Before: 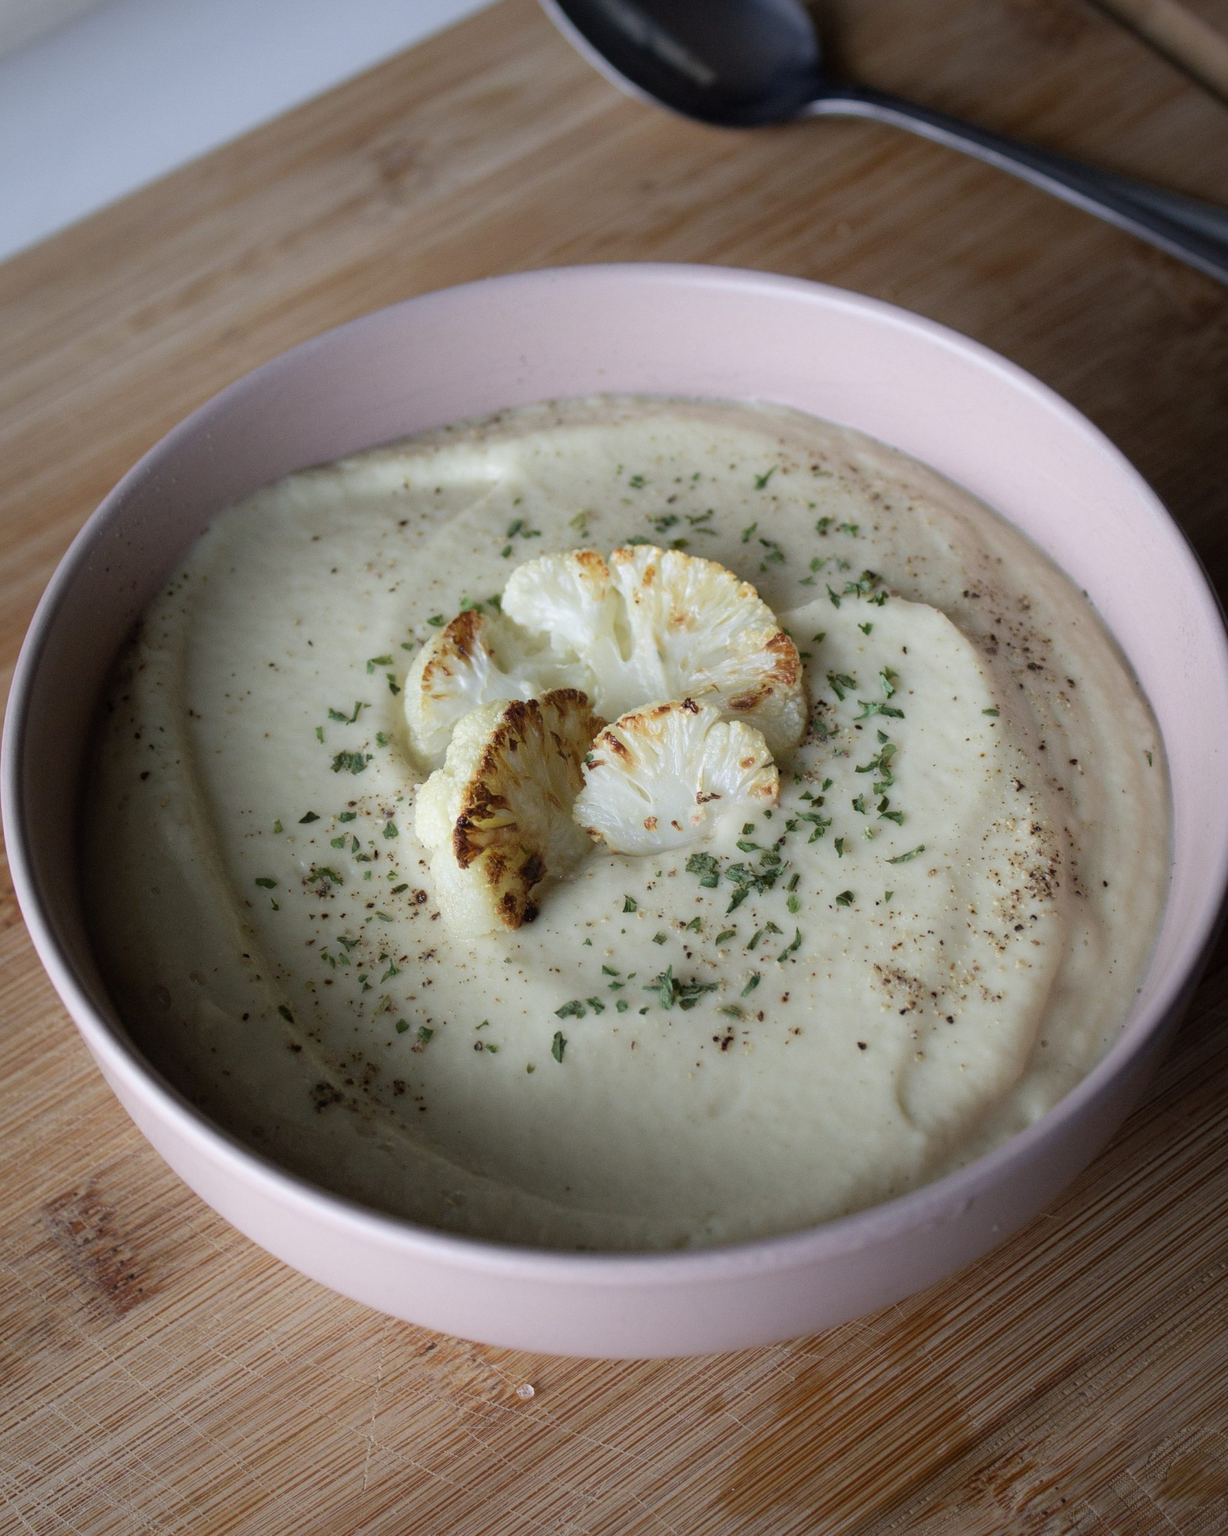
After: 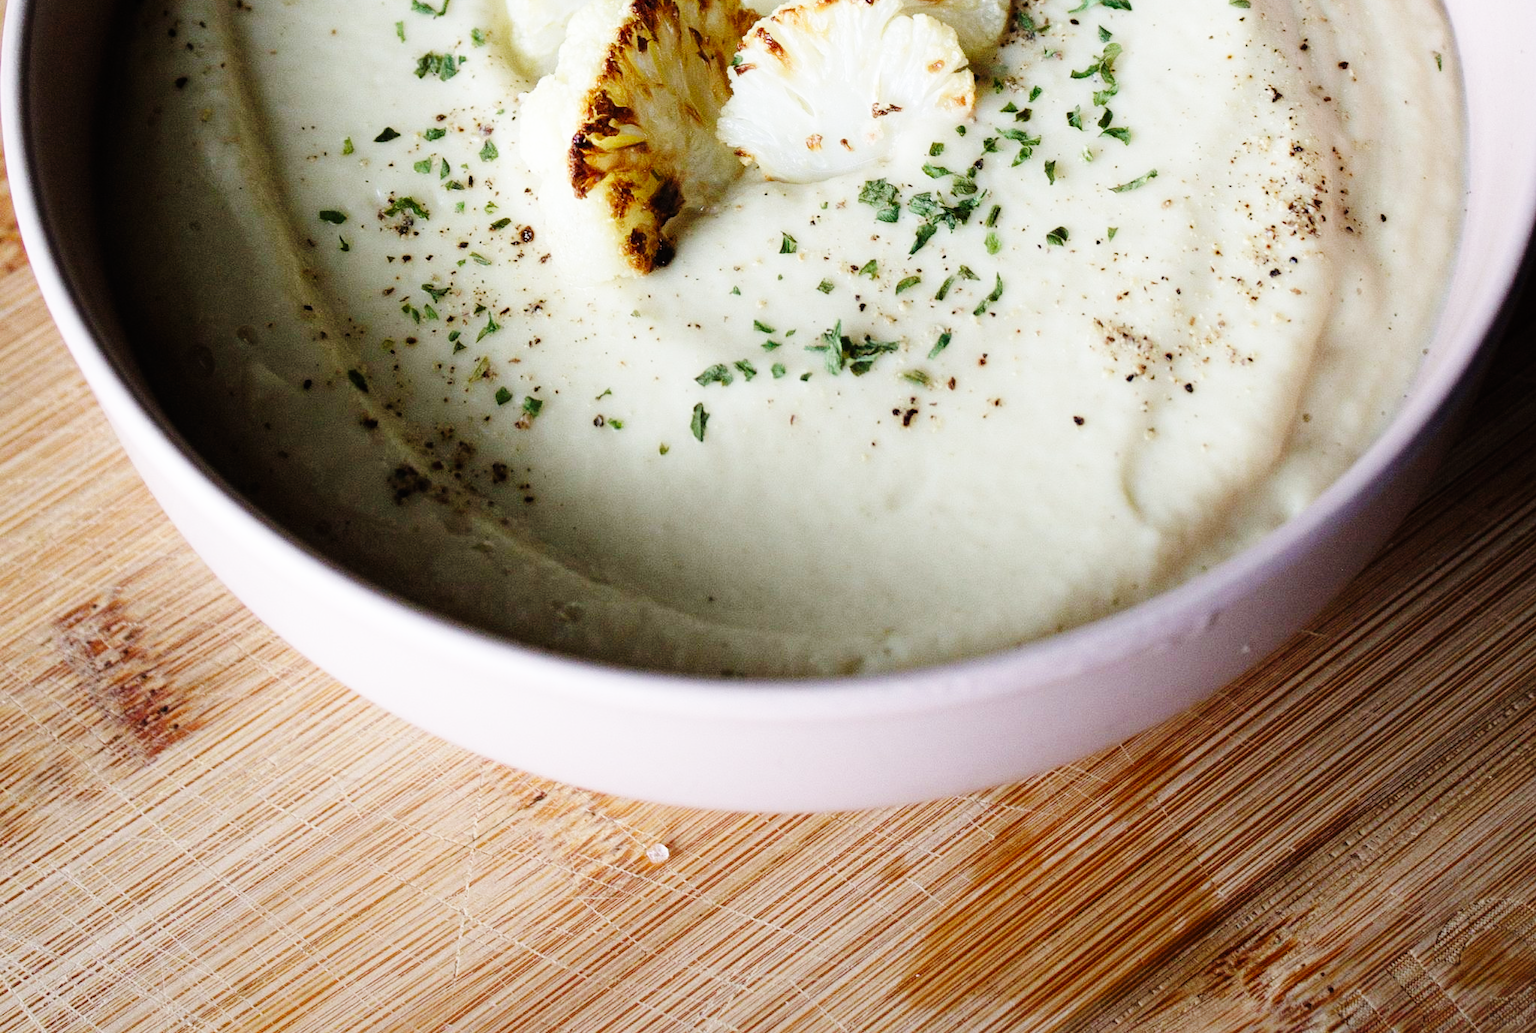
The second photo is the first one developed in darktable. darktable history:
base curve: curves: ch0 [(0, 0) (0, 0) (0.002, 0.001) (0.008, 0.003) (0.019, 0.011) (0.037, 0.037) (0.064, 0.11) (0.102, 0.232) (0.152, 0.379) (0.216, 0.524) (0.296, 0.665) (0.394, 0.789) (0.512, 0.881) (0.651, 0.945) (0.813, 0.986) (1, 1)], preserve colors none
crop and rotate: top 46.237%
